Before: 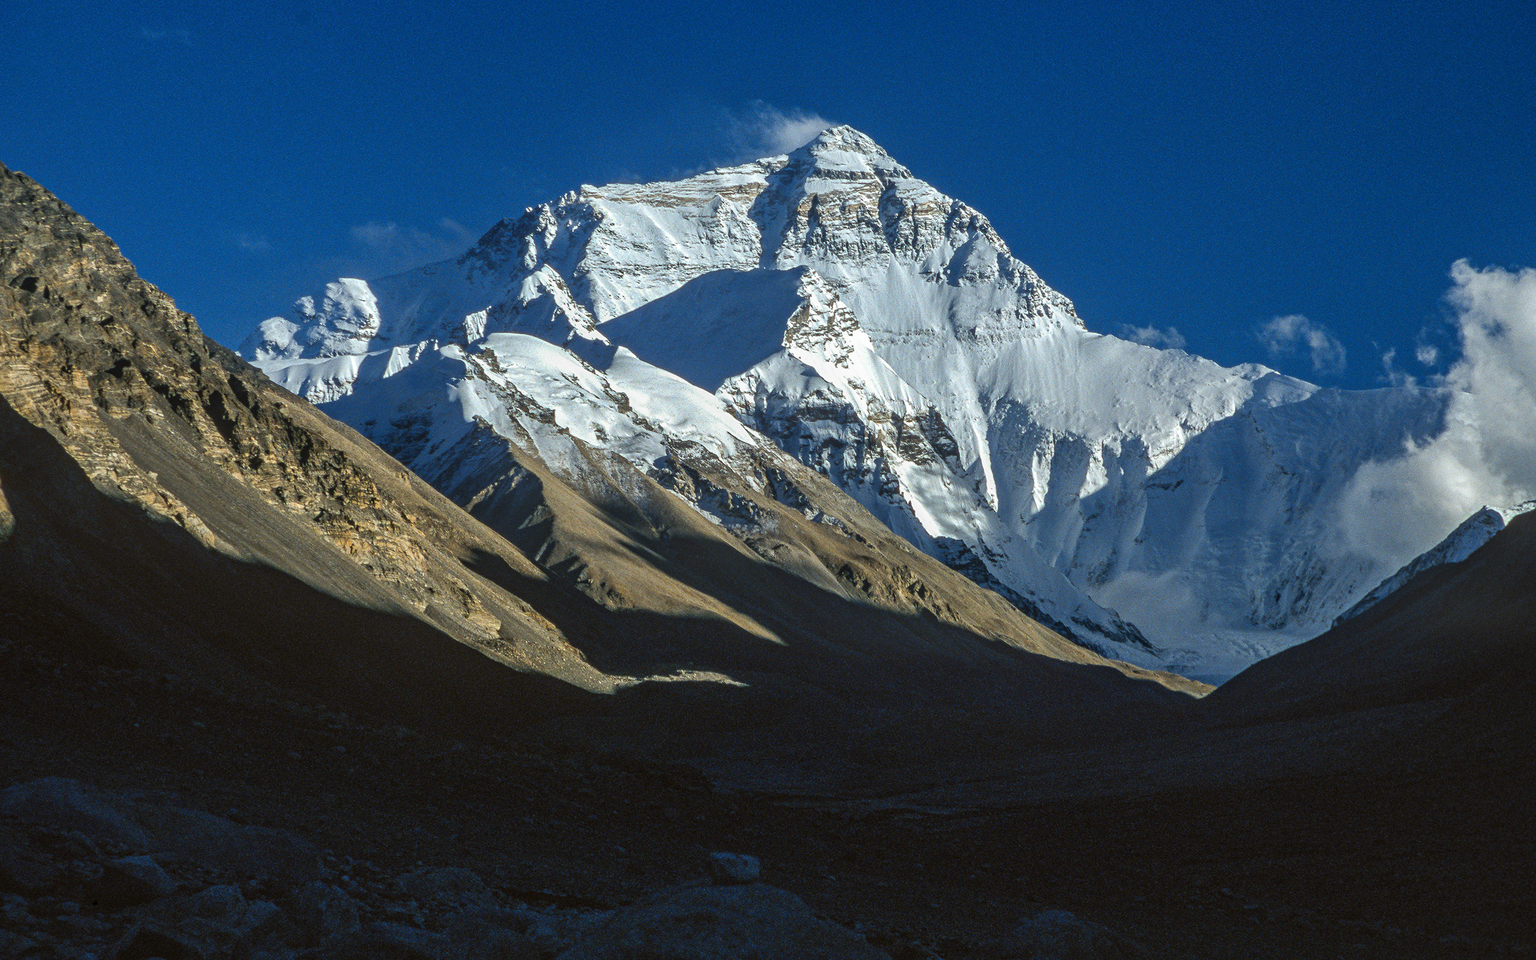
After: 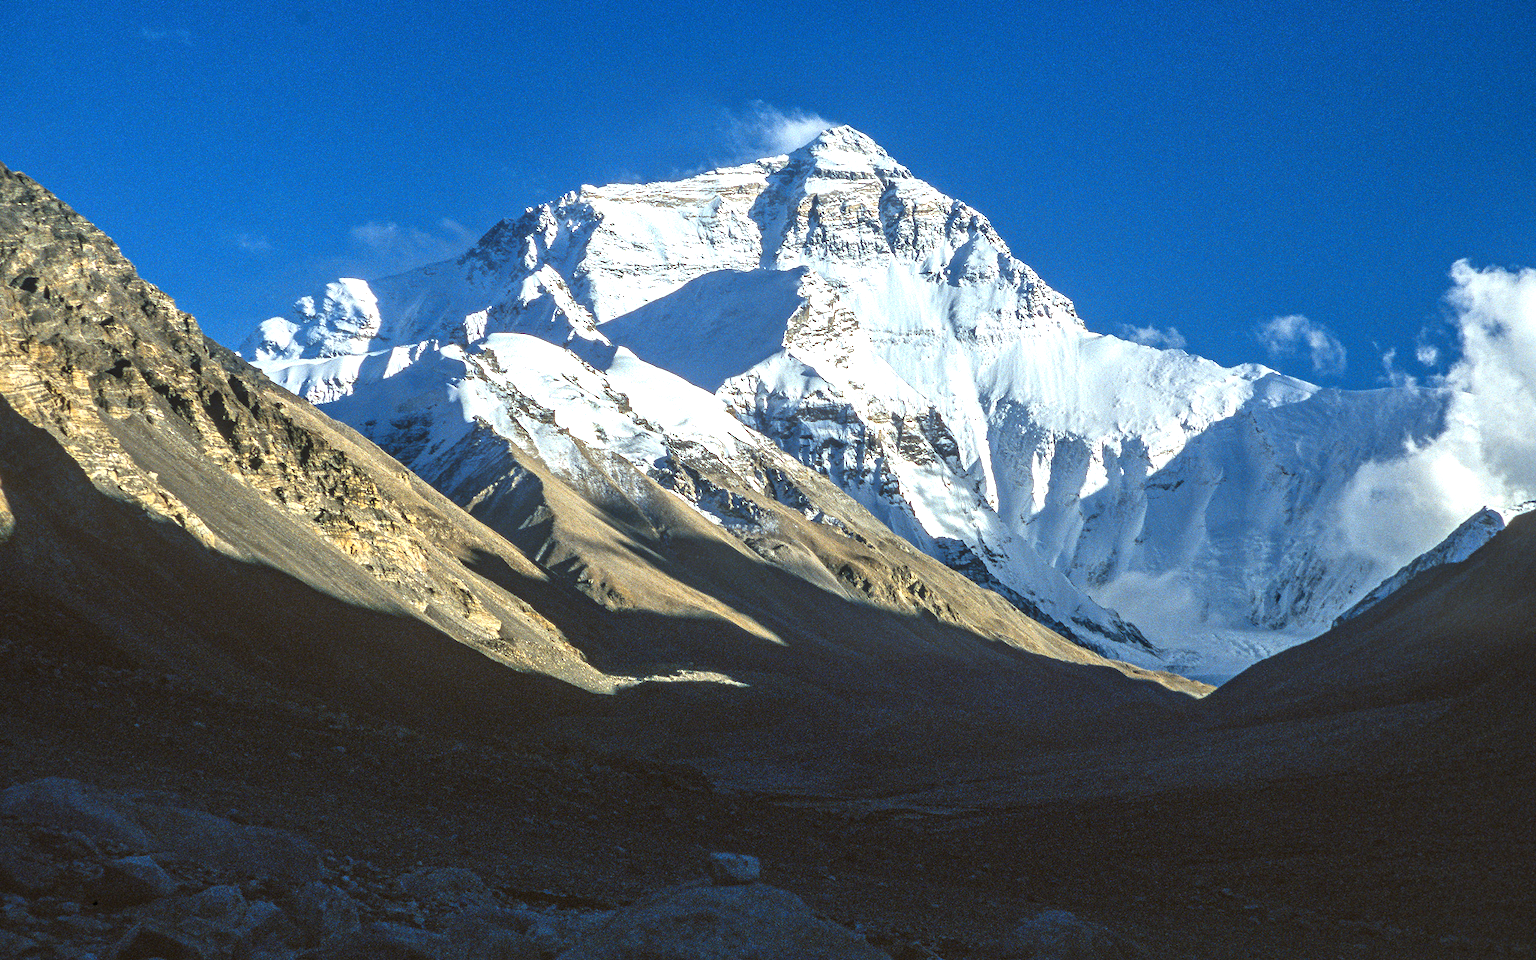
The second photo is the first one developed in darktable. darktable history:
exposure: exposure 1.155 EV, compensate exposure bias true, compensate highlight preservation false
